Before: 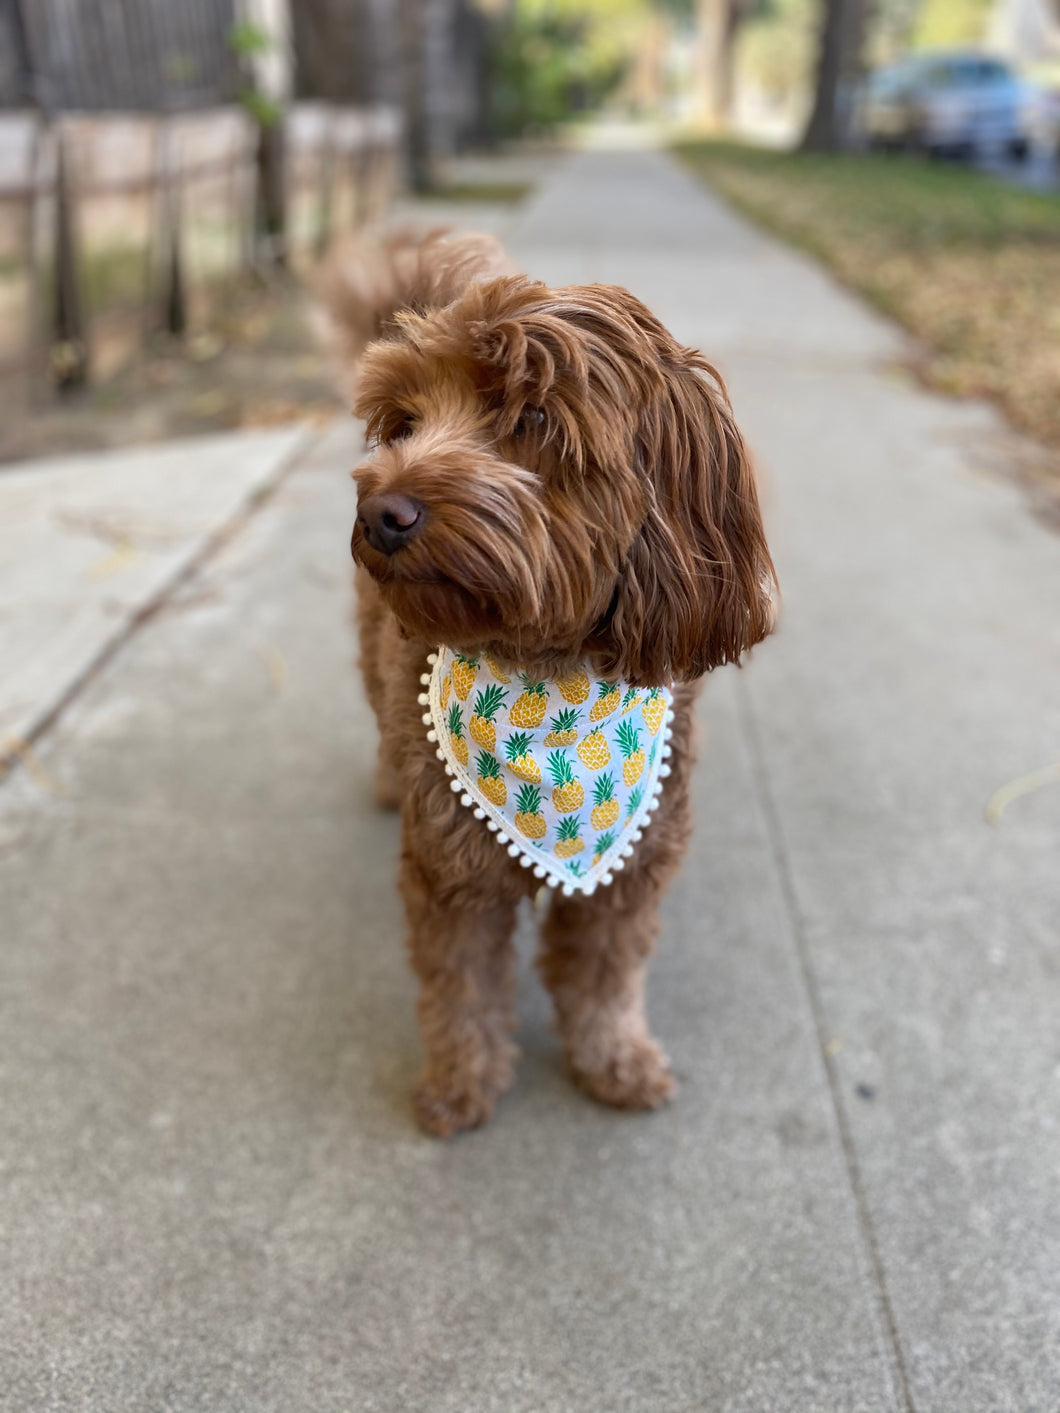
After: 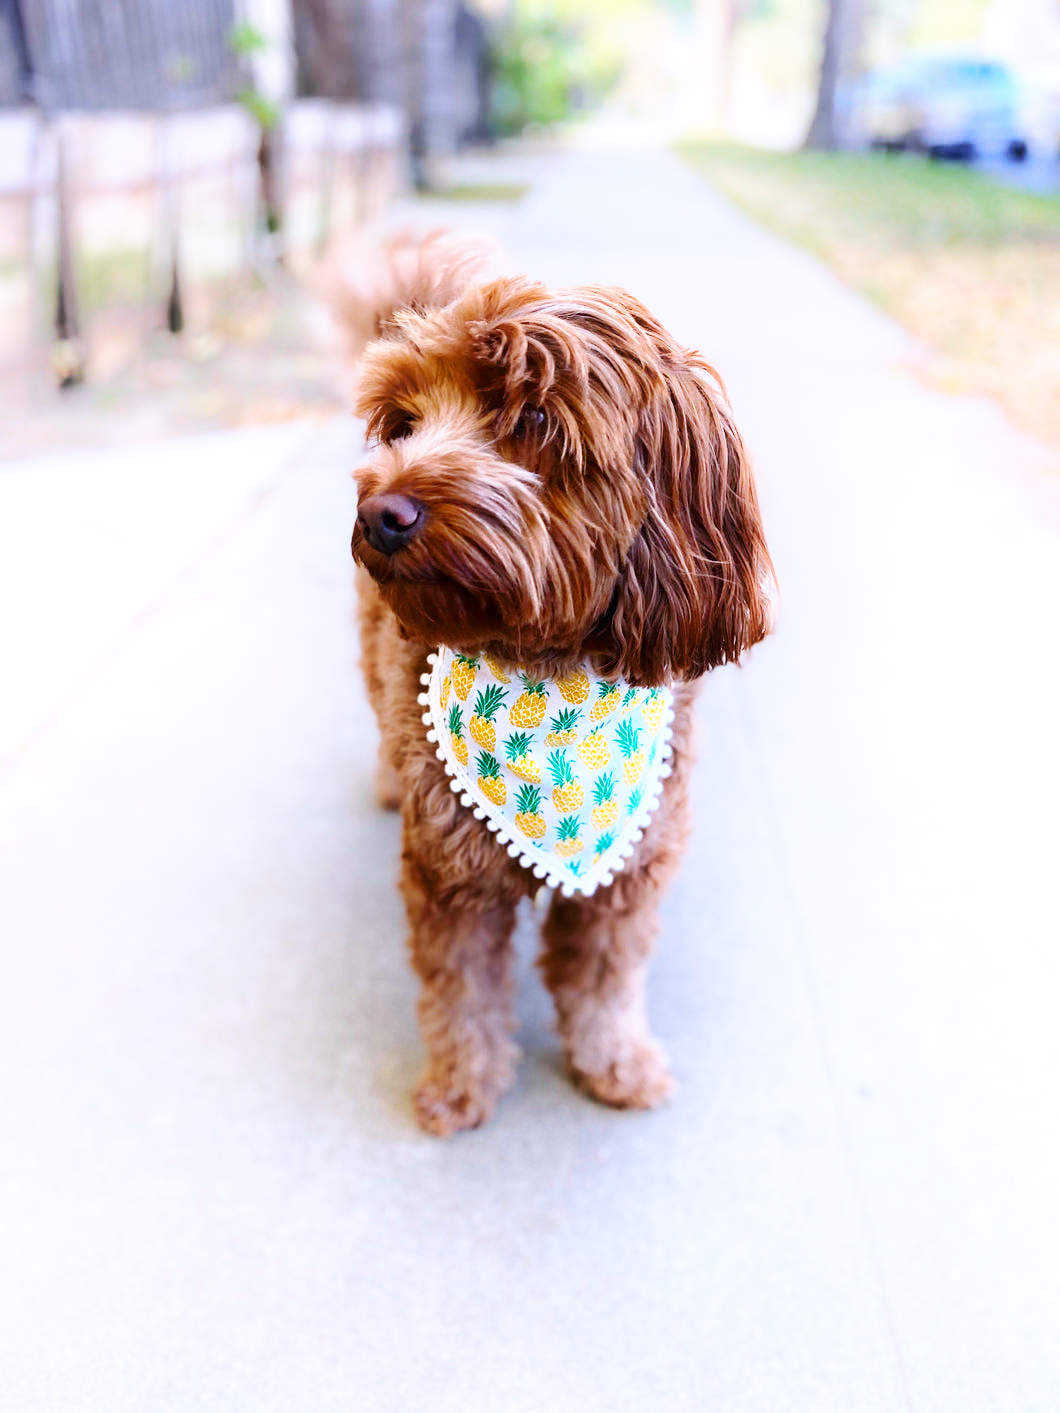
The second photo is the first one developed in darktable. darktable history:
white balance: red 1.009, blue 0.985
color balance rgb: linear chroma grading › shadows 16%, perceptual saturation grading › global saturation 8%, perceptual saturation grading › shadows 4%, perceptual brilliance grading › global brilliance 2%, perceptual brilliance grading › highlights 8%, perceptual brilliance grading › shadows -4%, global vibrance 16%, saturation formula JzAzBz (2021)
base curve: curves: ch0 [(0, 0) (0.028, 0.03) (0.121, 0.232) (0.46, 0.748) (0.859, 0.968) (1, 1)], preserve colors none
shadows and highlights: shadows -54.3, highlights 86.09, soften with gaussian
color calibration: illuminant as shot in camera, x 0.377, y 0.392, temperature 4169.3 K, saturation algorithm version 1 (2020)
